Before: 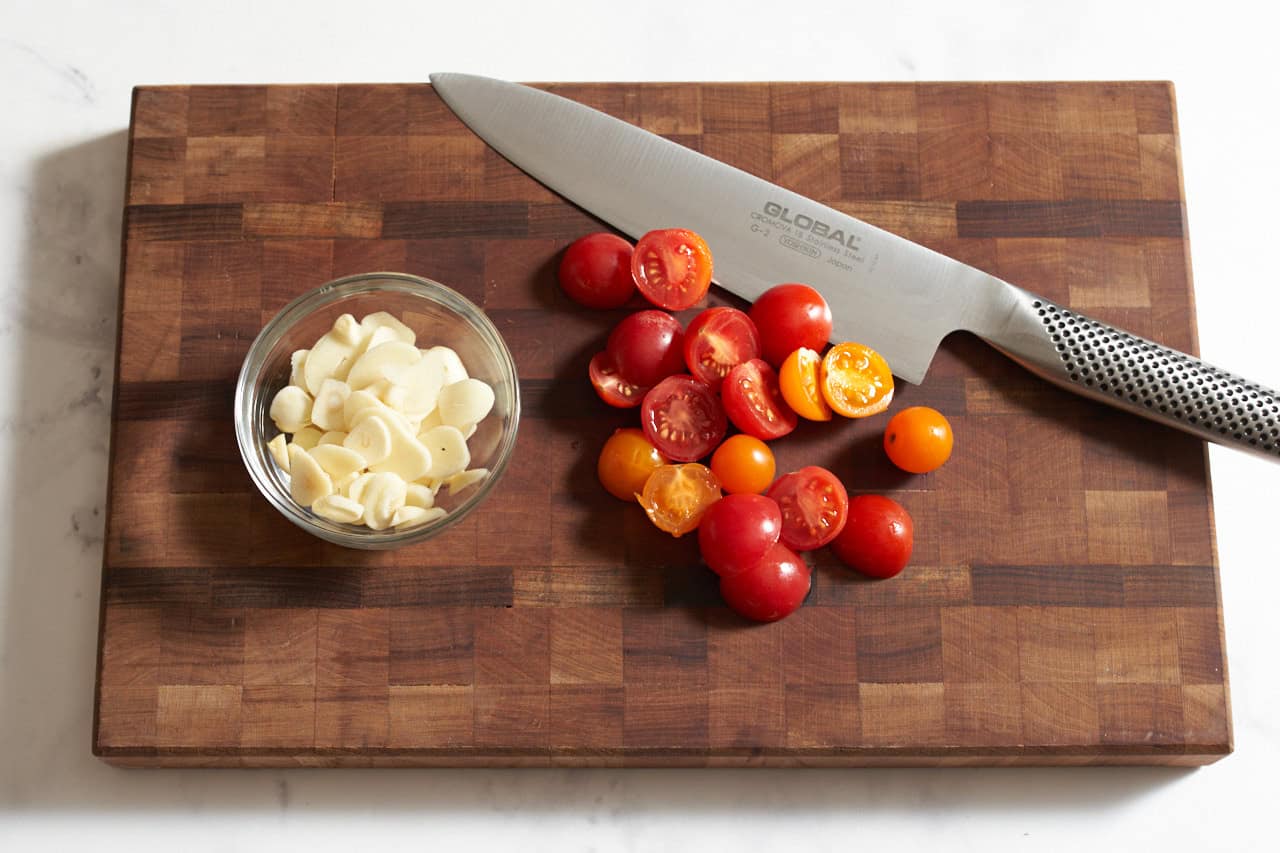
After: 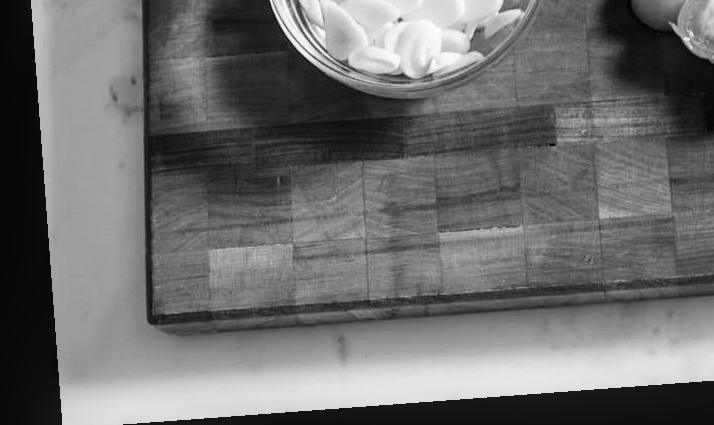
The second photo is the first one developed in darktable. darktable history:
tone curve: curves: ch0 [(0, 0) (0.091, 0.066) (0.184, 0.16) (0.491, 0.519) (0.748, 0.765) (1, 0.919)]; ch1 [(0, 0) (0.179, 0.173) (0.322, 0.32) (0.424, 0.424) (0.502, 0.504) (0.56, 0.575) (0.631, 0.675) (0.777, 0.806) (1, 1)]; ch2 [(0, 0) (0.434, 0.447) (0.497, 0.498) (0.539, 0.566) (0.676, 0.691) (1, 1)], color space Lab, independent channels, preserve colors none
color balance rgb: perceptual saturation grading › global saturation 25%, perceptual saturation grading › highlights -50%, perceptual saturation grading › shadows 30%, perceptual brilliance grading › global brilliance 12%, global vibrance 20%
local contrast: on, module defaults
crop and rotate: top 54.778%, right 46.61%, bottom 0.159%
monochrome: on, module defaults
rotate and perspective: rotation -4.25°, automatic cropping off
